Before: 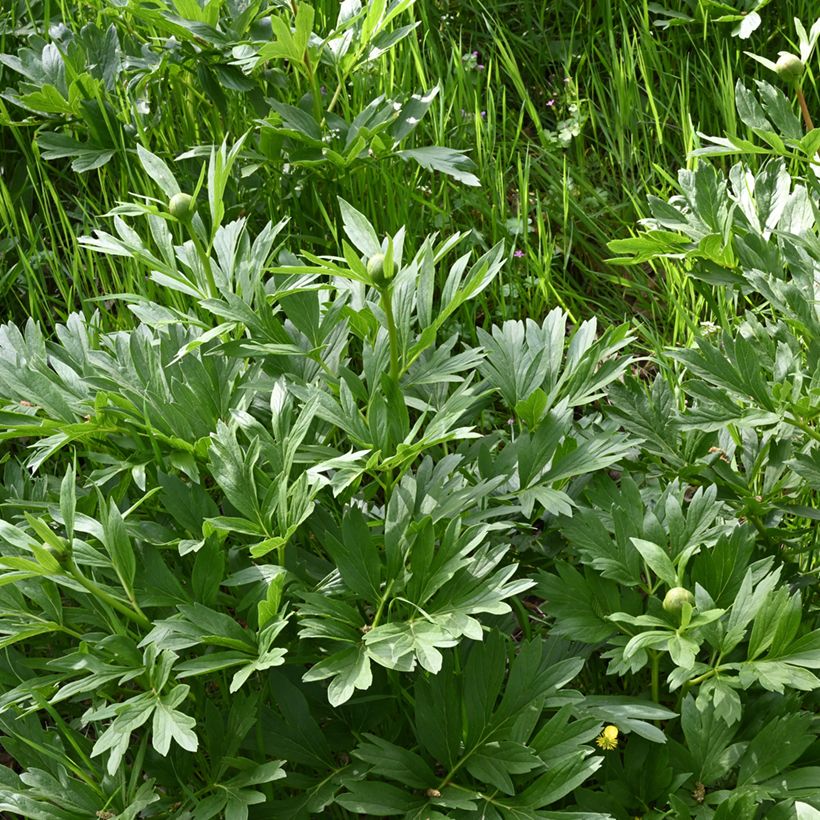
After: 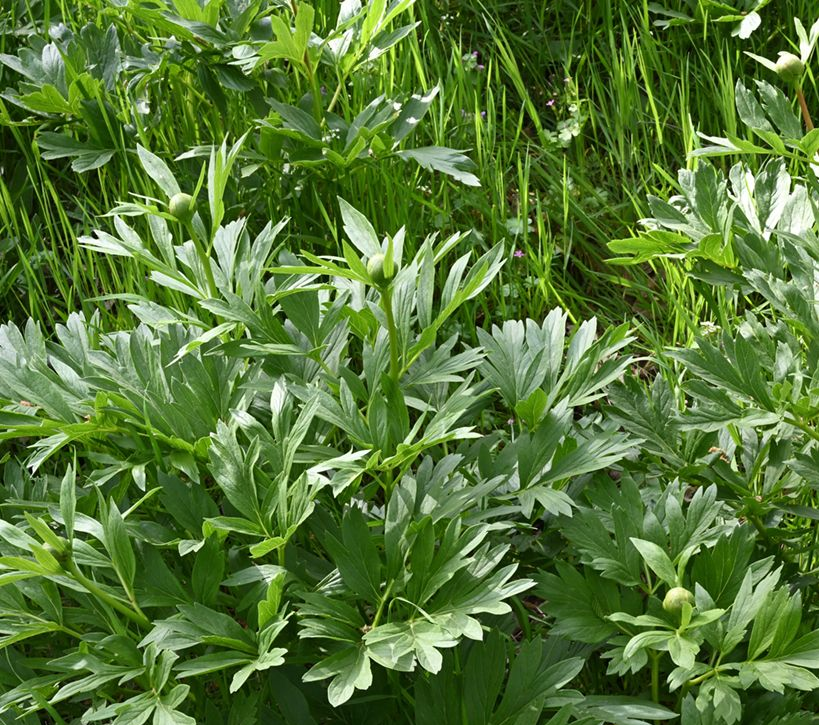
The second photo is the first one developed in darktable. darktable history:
crop and rotate: top 0%, bottom 11.562%
